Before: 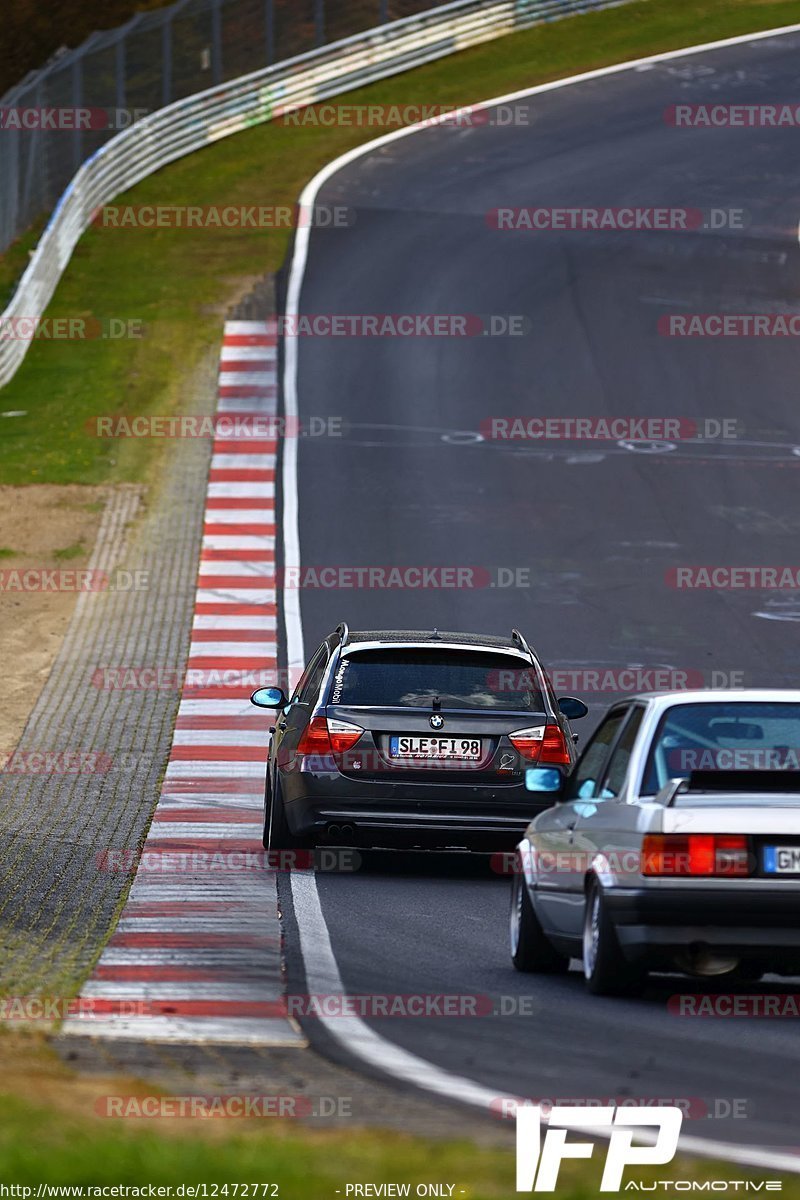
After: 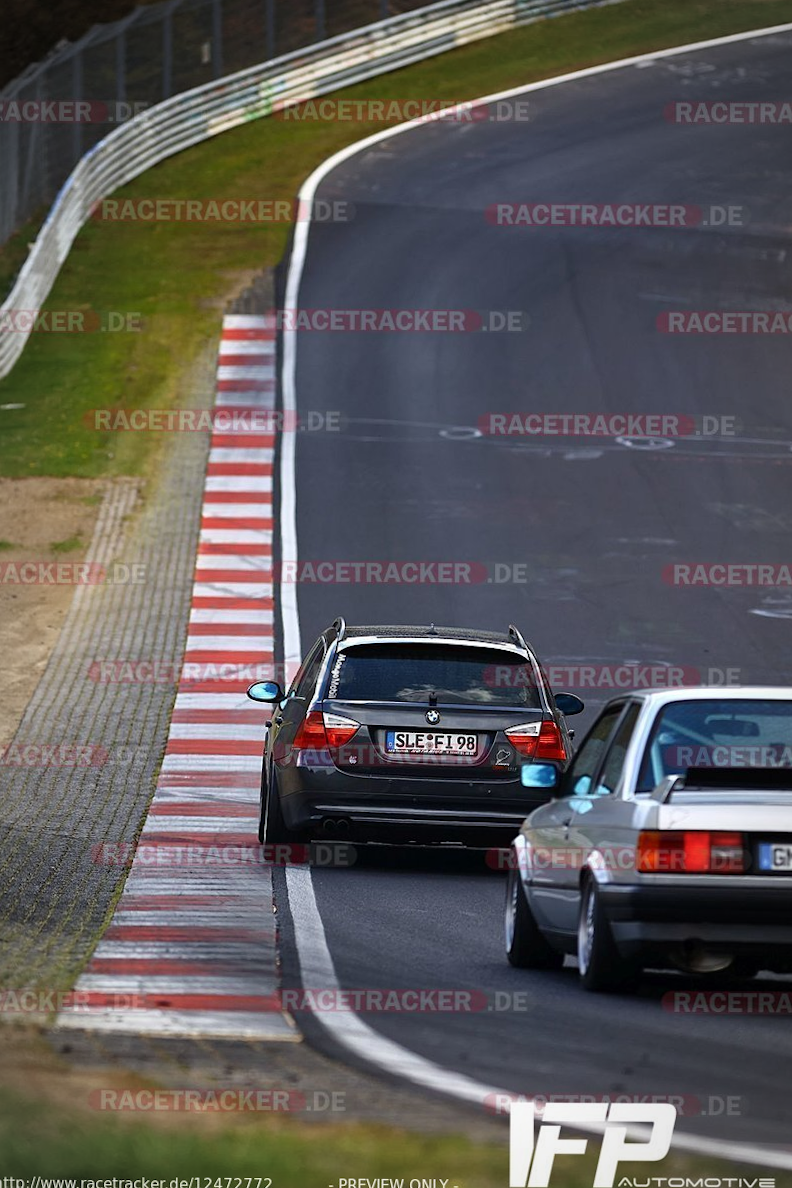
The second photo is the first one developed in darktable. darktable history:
crop and rotate: angle -0.361°
vignetting: brightness -0.282, automatic ratio true
